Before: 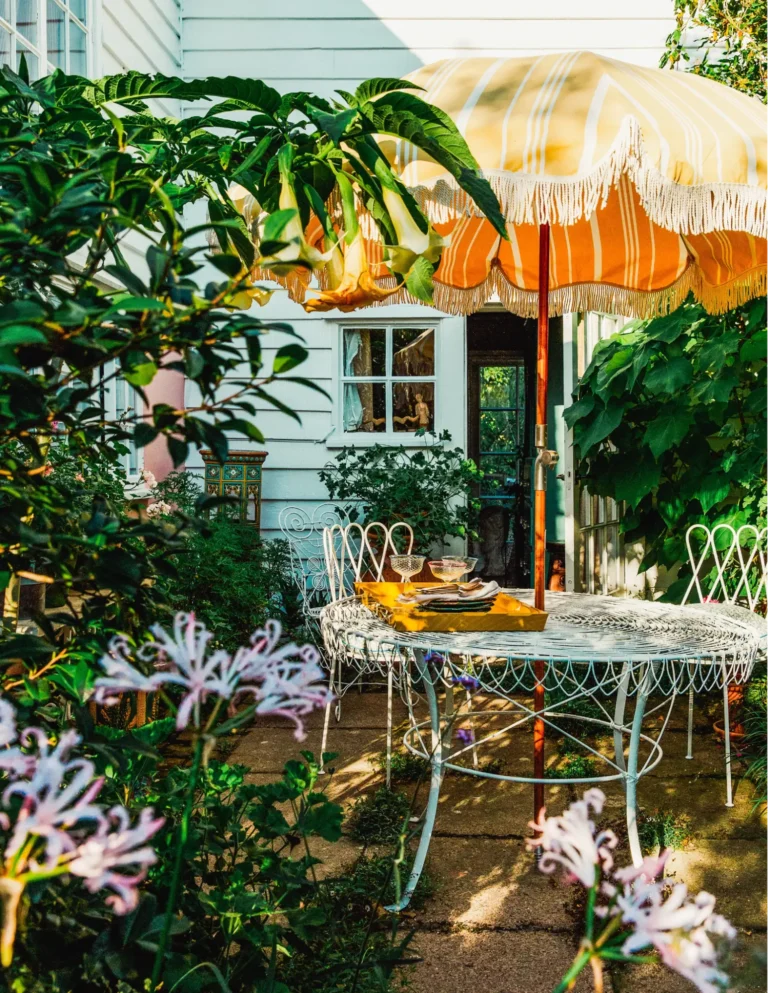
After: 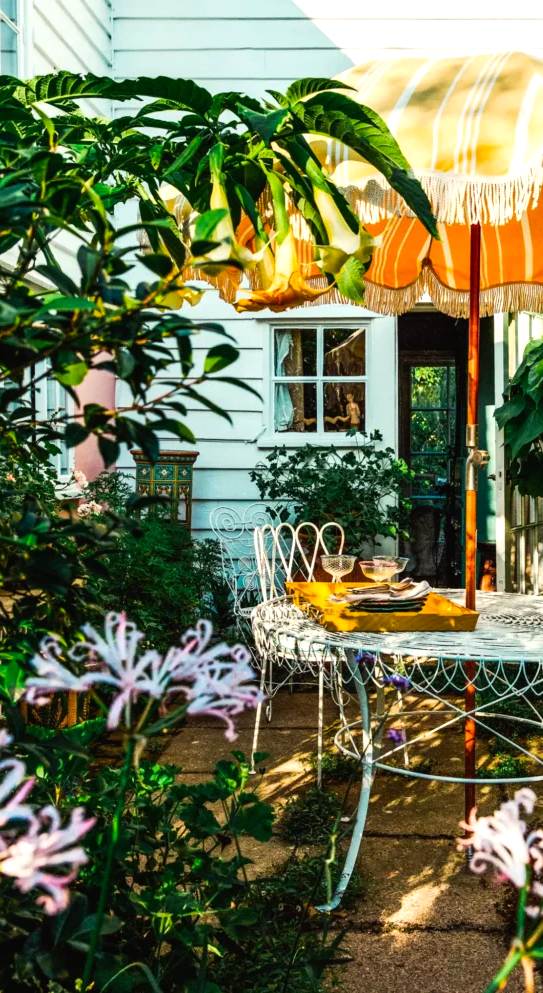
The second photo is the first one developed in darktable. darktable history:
crop and rotate: left 9.061%, right 20.142%
tone equalizer: -8 EV -0.417 EV, -7 EV -0.389 EV, -6 EV -0.333 EV, -5 EV -0.222 EV, -3 EV 0.222 EV, -2 EV 0.333 EV, -1 EV 0.389 EV, +0 EV 0.417 EV, edges refinement/feathering 500, mask exposure compensation -1.57 EV, preserve details no
color balance rgb: perceptual saturation grading › global saturation 10%
